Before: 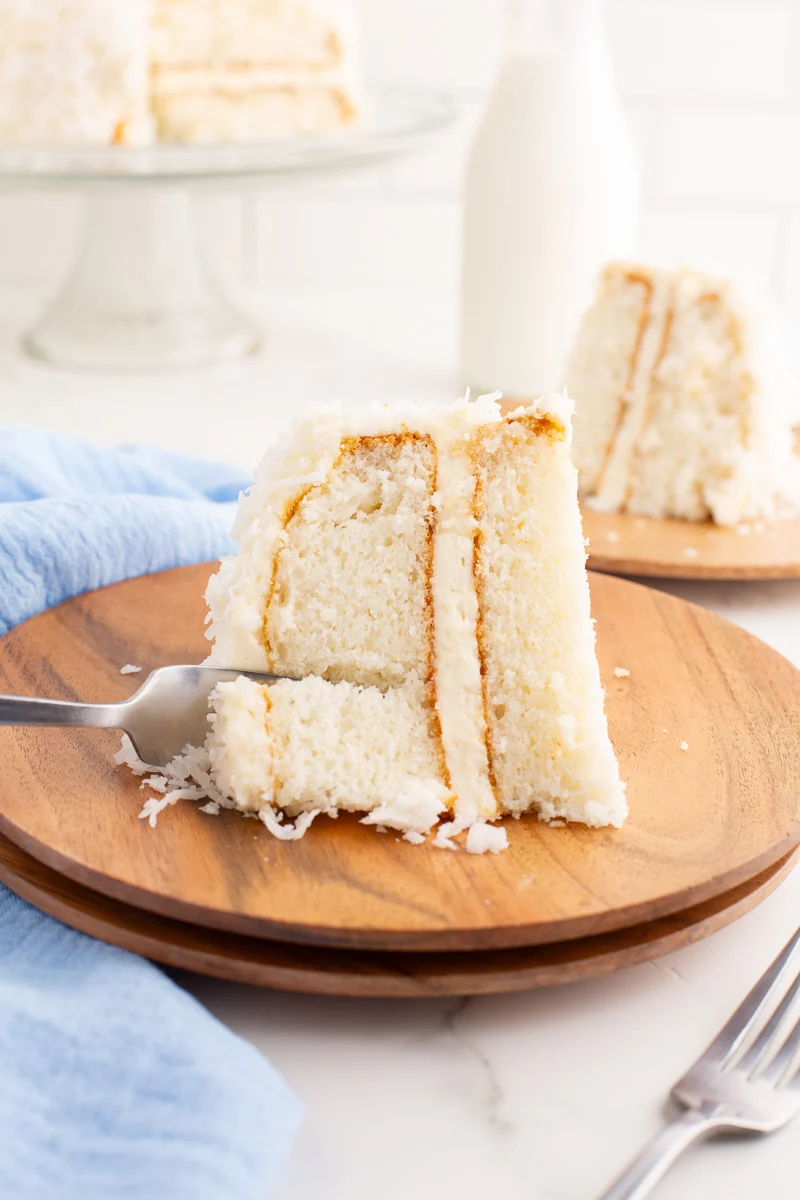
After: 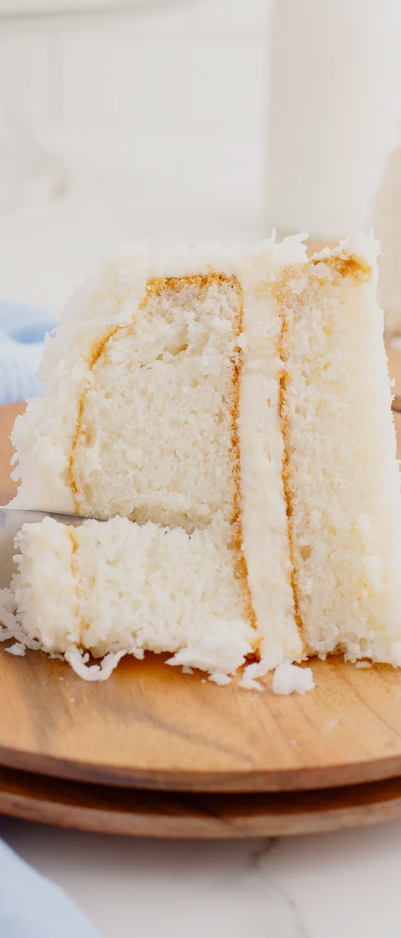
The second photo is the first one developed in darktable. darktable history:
crop and rotate: angle 0.015°, left 24.304%, top 13.25%, right 25.441%, bottom 8.484%
tone curve: curves: ch0 [(0, 0) (0.402, 0.473) (0.673, 0.68) (0.899, 0.832) (0.999, 0.903)]; ch1 [(0, 0) (0.379, 0.262) (0.464, 0.425) (0.498, 0.49) (0.507, 0.5) (0.53, 0.532) (0.582, 0.583) (0.68, 0.672) (0.791, 0.748) (1, 0.896)]; ch2 [(0, 0) (0.199, 0.414) (0.438, 0.49) (0.496, 0.501) (0.515, 0.546) (0.577, 0.605) (0.632, 0.649) (0.717, 0.727) (0.845, 0.855) (0.998, 0.977)], preserve colors none
color correction: highlights b* -0.024, saturation 0.995
